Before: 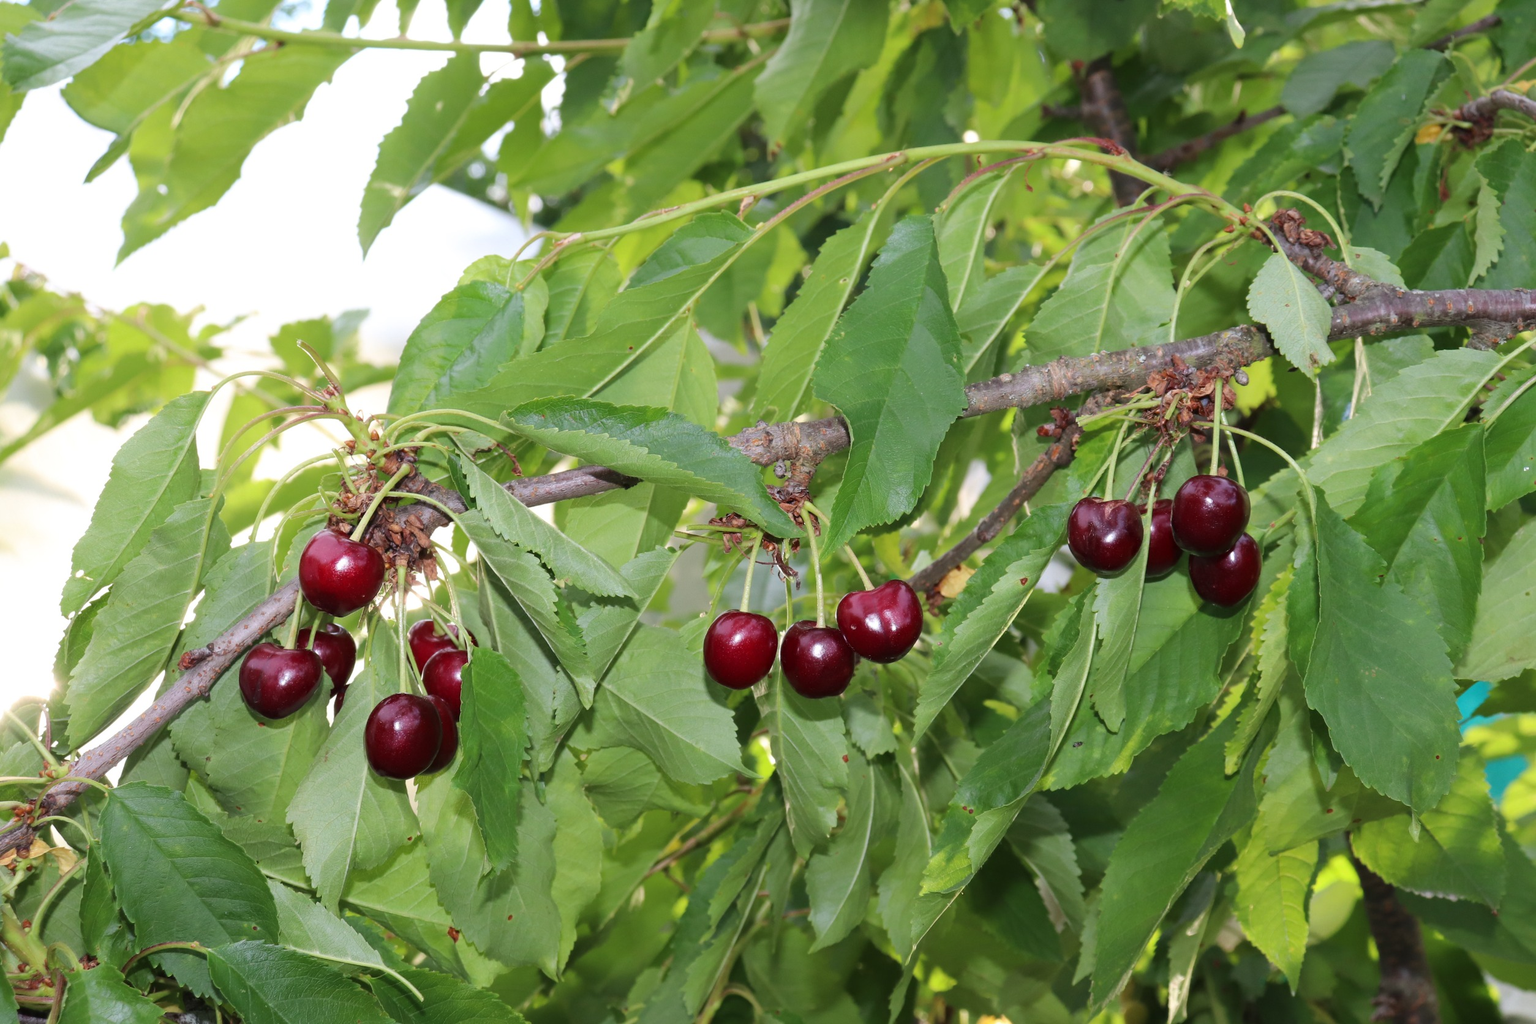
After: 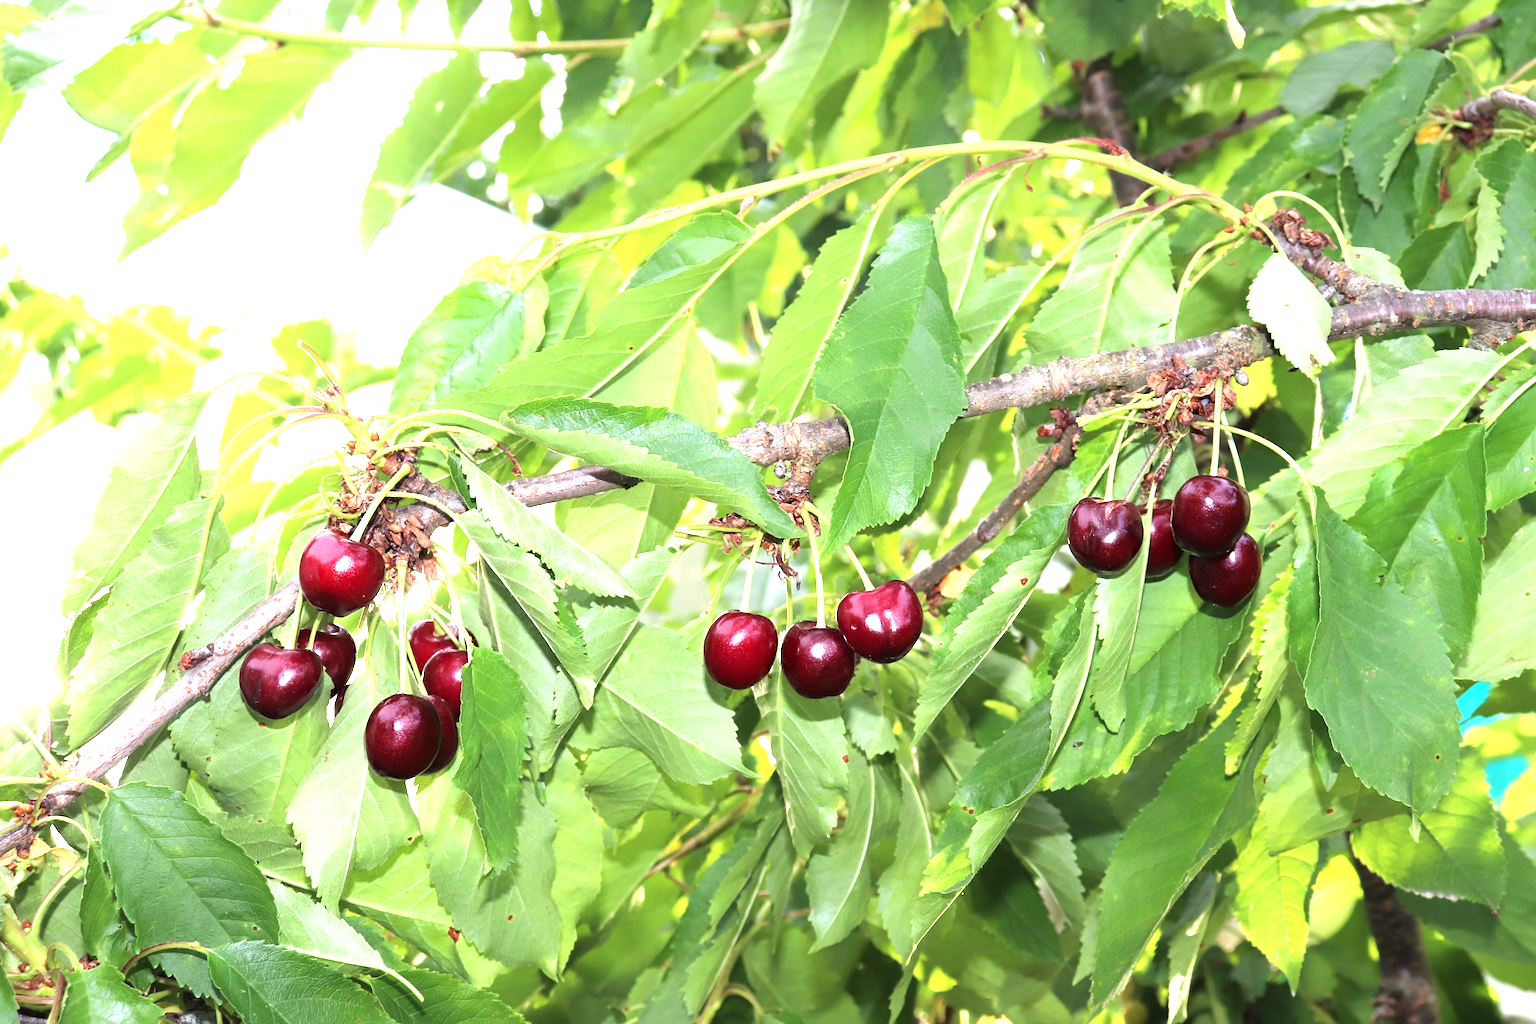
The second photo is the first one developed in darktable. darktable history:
sharpen: amount 0.208
tone equalizer: -8 EV -0.75 EV, -7 EV -0.728 EV, -6 EV -0.629 EV, -5 EV -0.382 EV, -3 EV 0.368 EV, -2 EV 0.6 EV, -1 EV 0.677 EV, +0 EV 0.757 EV
color calibration: gray › normalize channels true, illuminant same as pipeline (D50), adaptation XYZ, x 0.345, y 0.358, temperature 5008.18 K, gamut compression 0.023
exposure: black level correction 0, exposure 0.692 EV, compensate highlight preservation false
